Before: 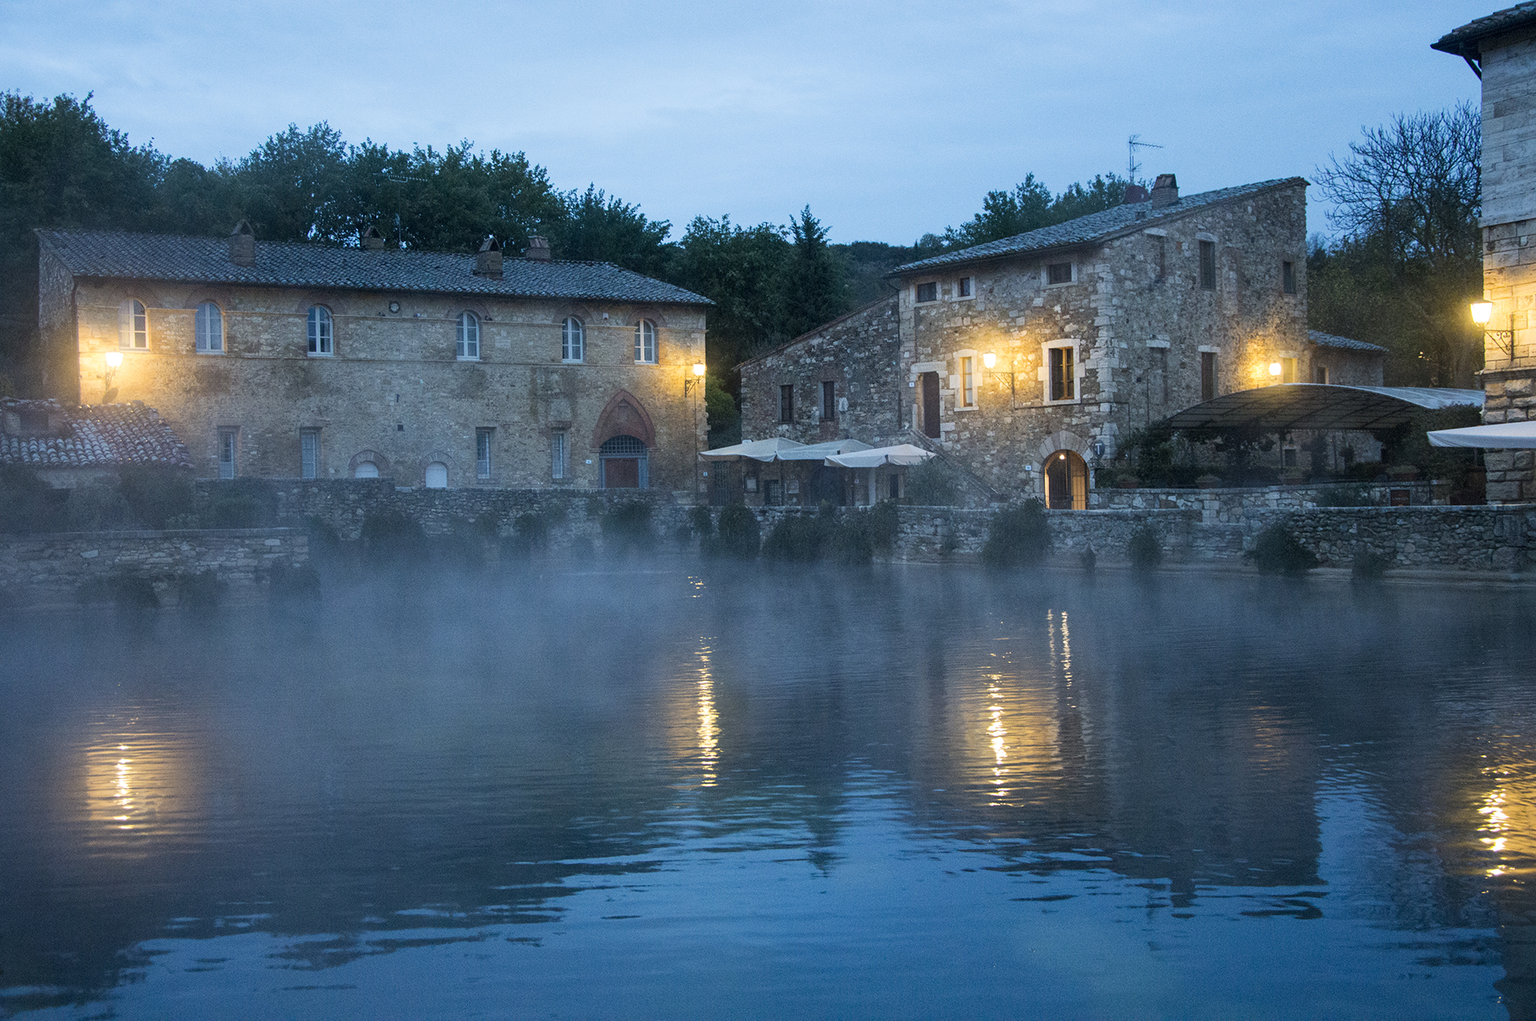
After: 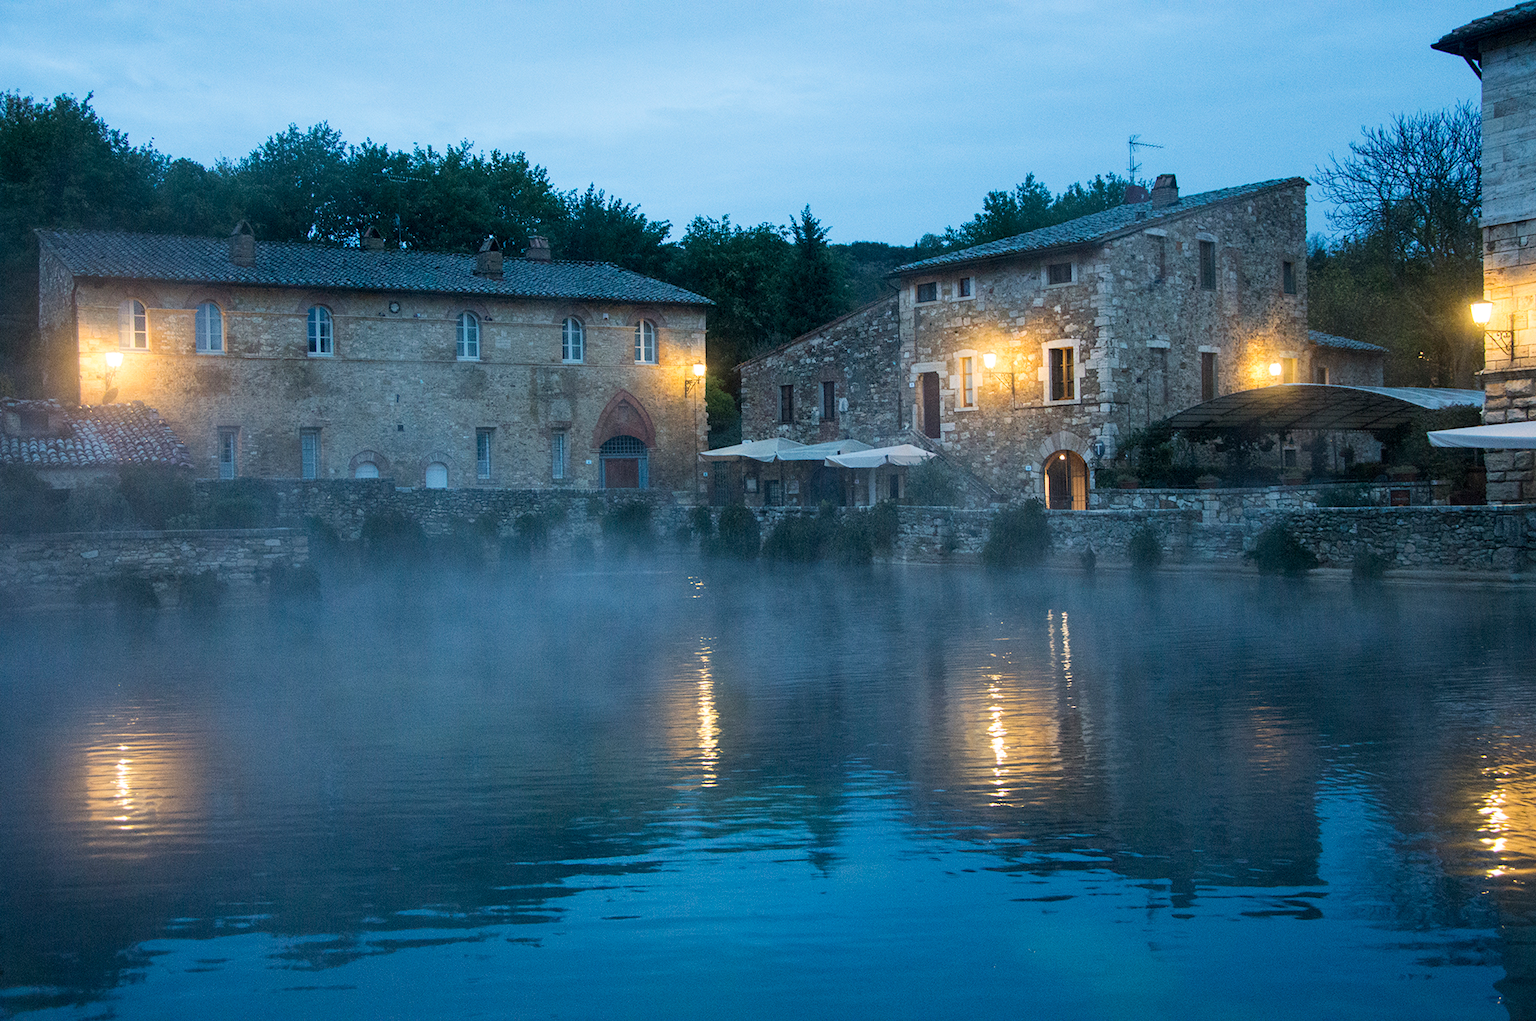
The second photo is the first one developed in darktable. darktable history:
tone equalizer: -8 EV -0.562 EV
